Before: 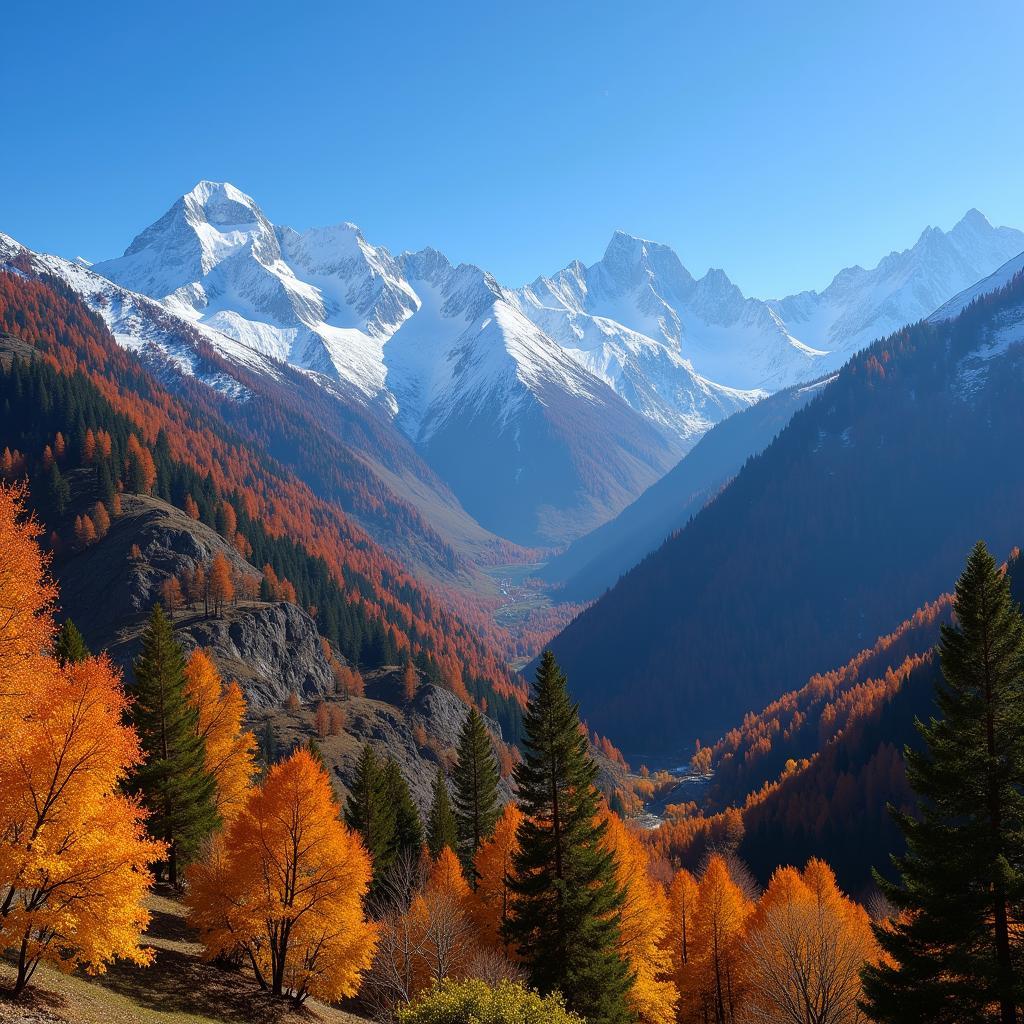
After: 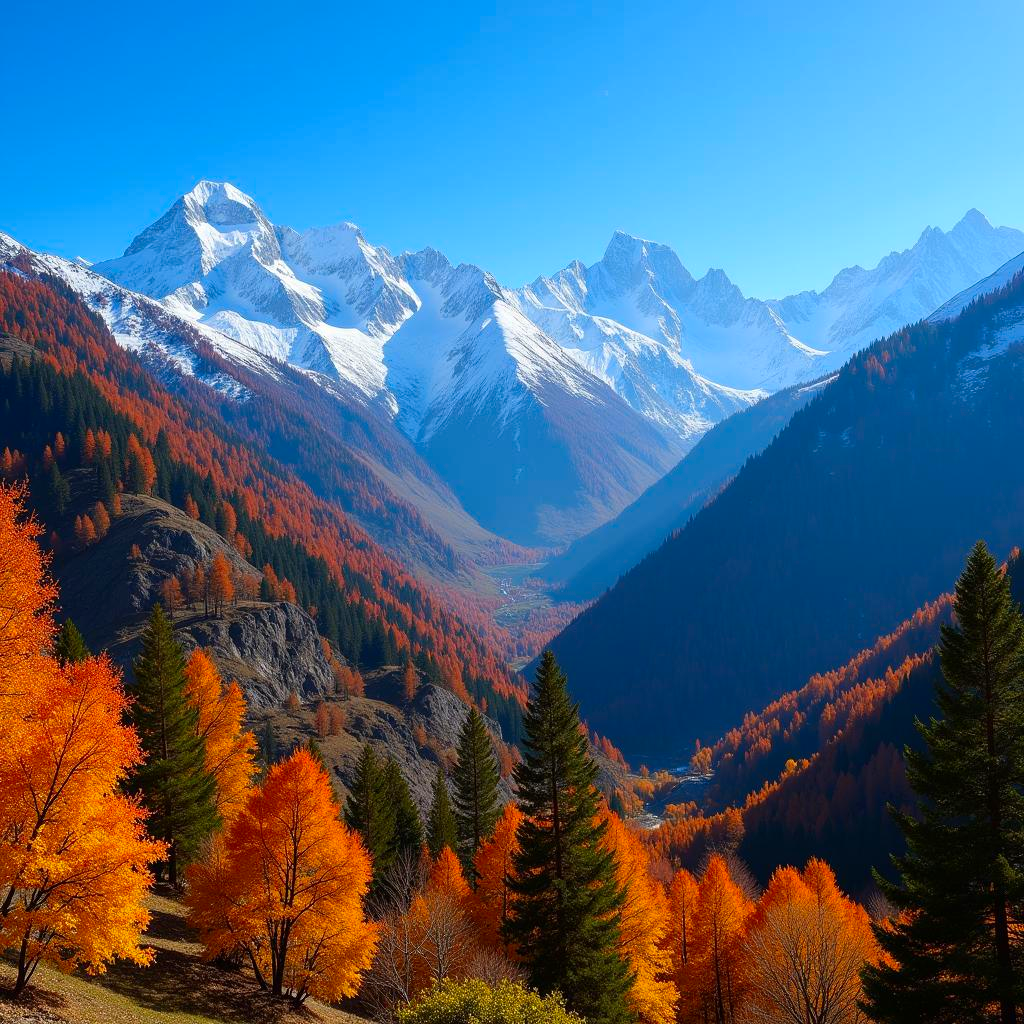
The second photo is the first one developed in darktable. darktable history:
contrast brightness saturation: contrast 0.089, saturation 0.27
